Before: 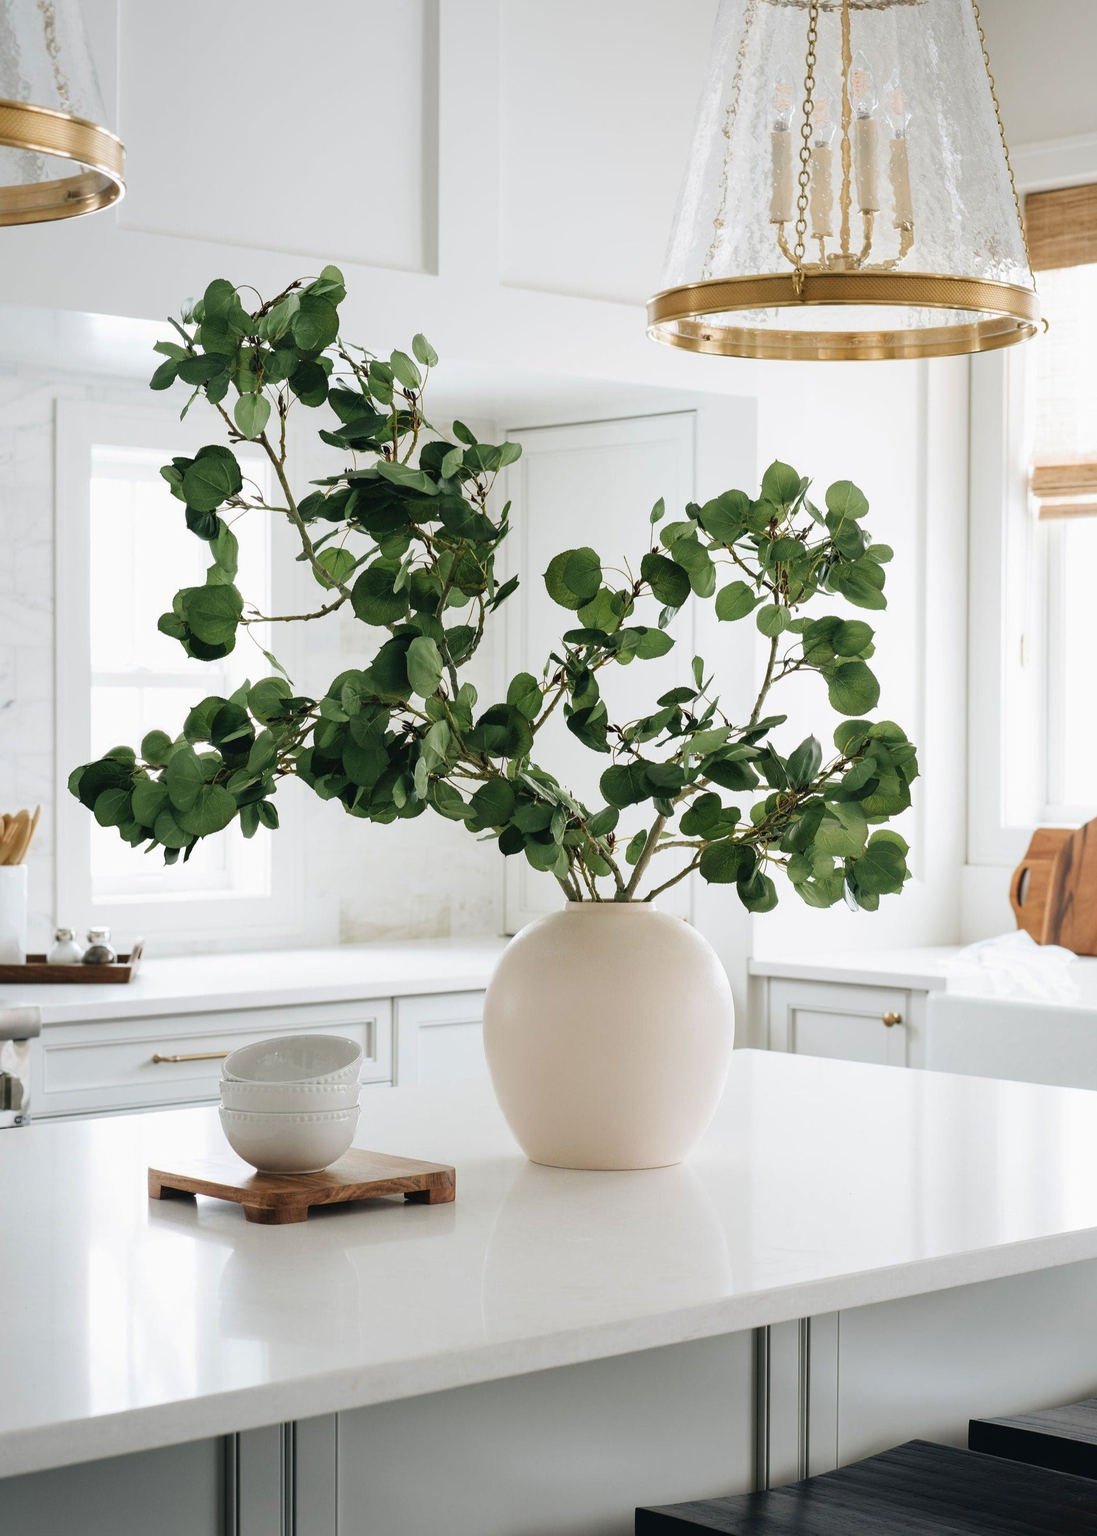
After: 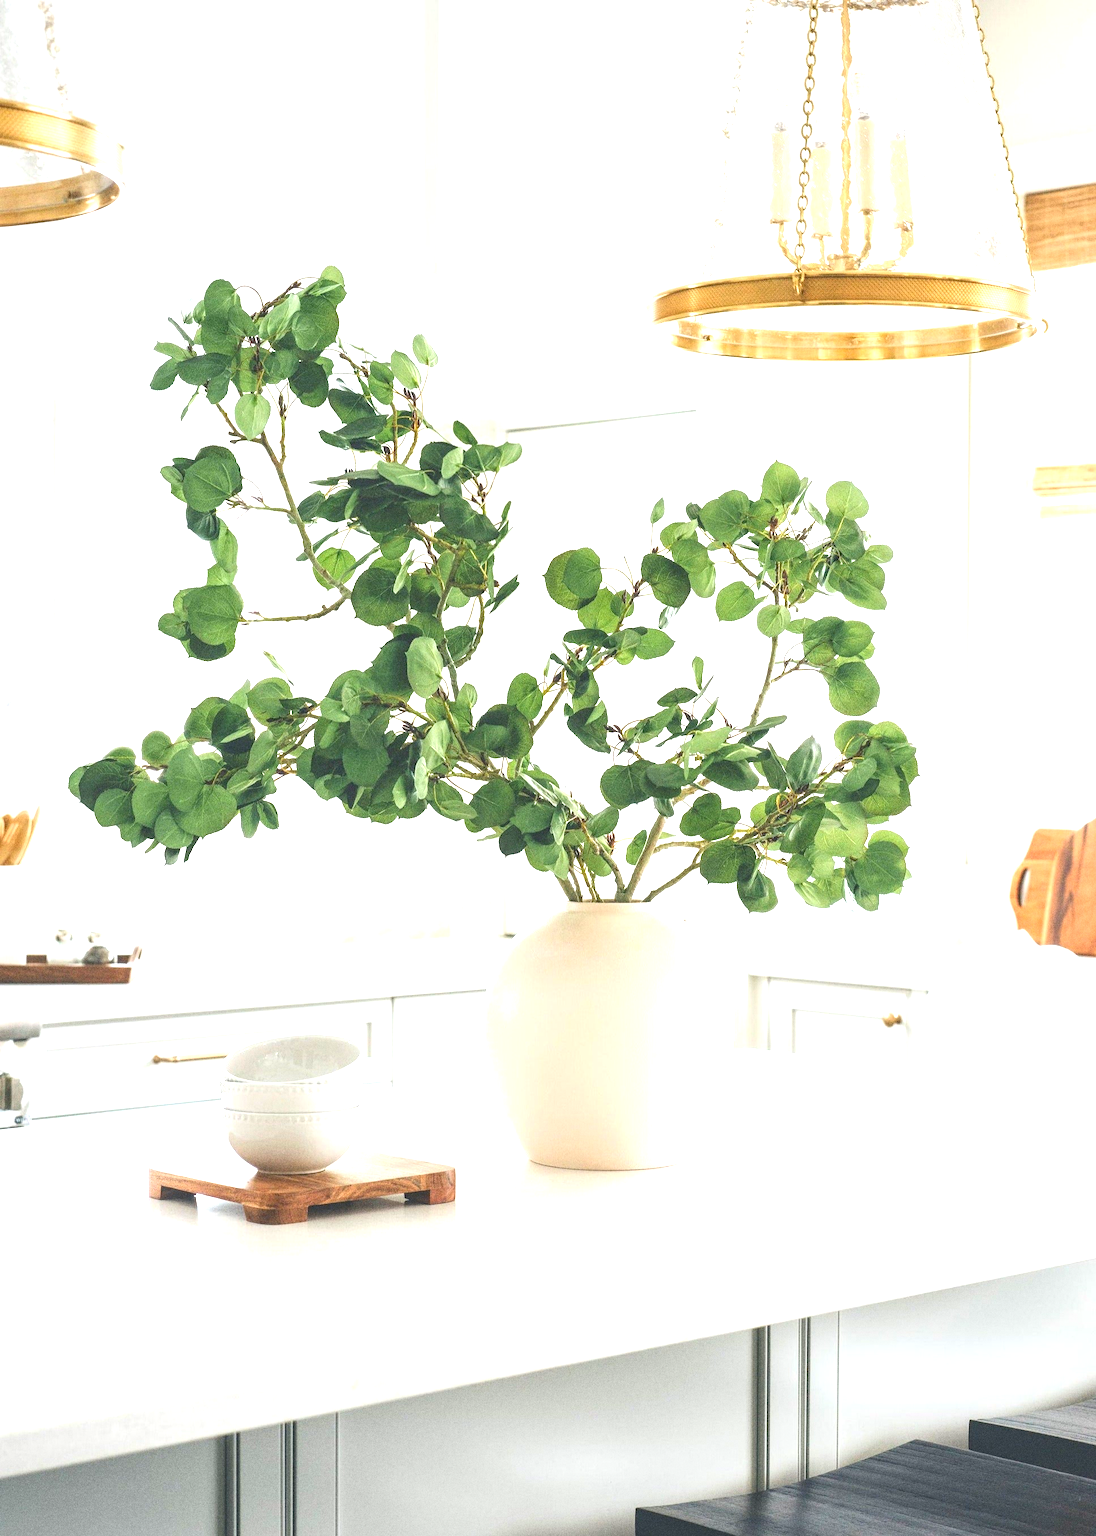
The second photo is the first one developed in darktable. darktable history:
exposure: black level correction 0, exposure 2 EV, compensate highlight preservation false
local contrast: on, module defaults
contrast brightness saturation: contrast -0.28
grain: coarseness 0.09 ISO, strength 40%
